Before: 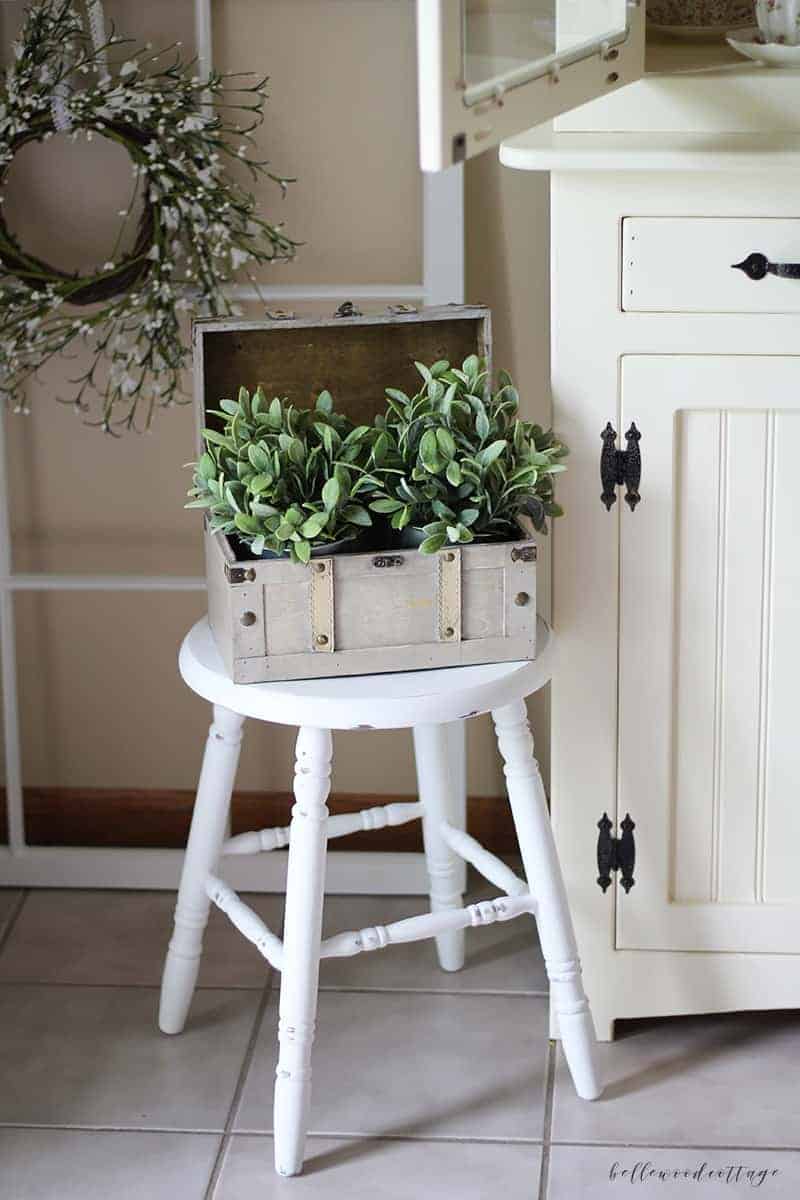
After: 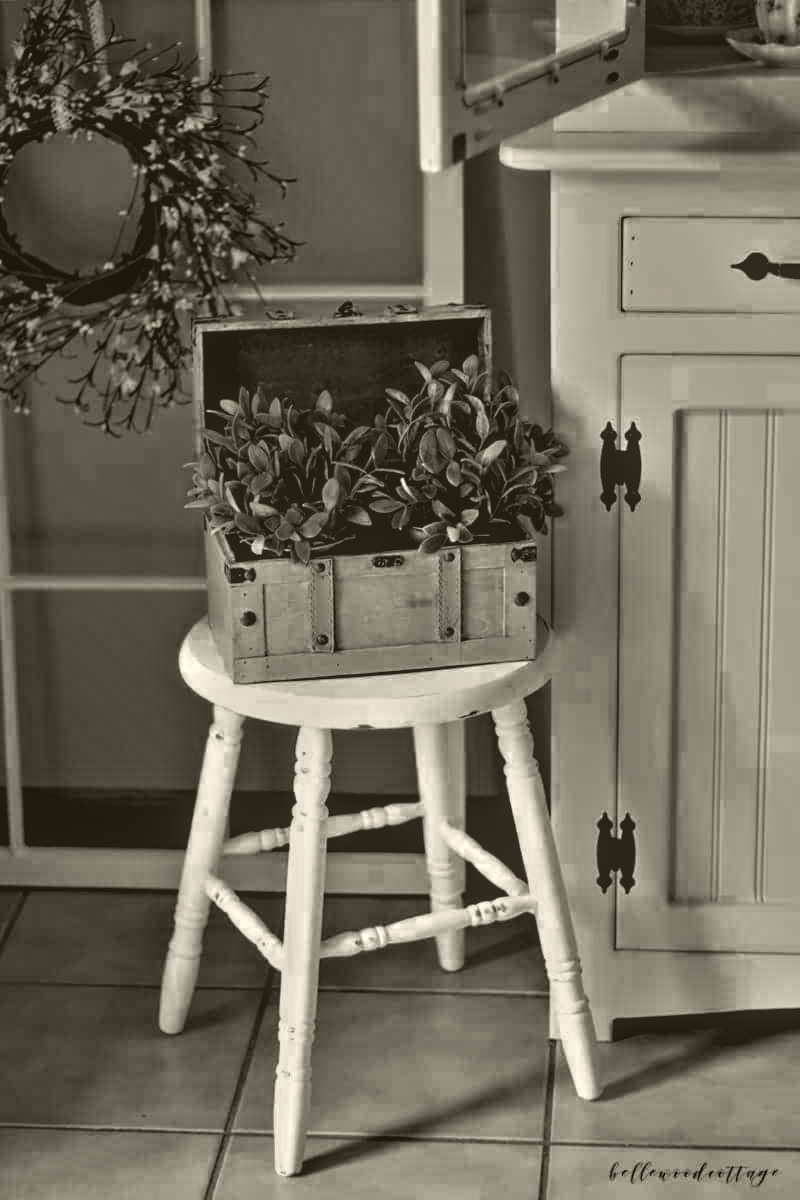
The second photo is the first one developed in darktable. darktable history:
local contrast: detail 130%
color balance rgb: linear chroma grading › global chroma 15%, perceptual saturation grading › global saturation 30%
color zones: curves: ch0 [(0.287, 0.048) (0.493, 0.484) (0.737, 0.816)]; ch1 [(0, 0) (0.143, 0) (0.286, 0) (0.429, 0) (0.571, 0) (0.714, 0) (0.857, 0)]
contrast equalizer: octaves 7, y [[0.48, 0.654, 0.731, 0.706, 0.772, 0.382], [0.55 ×6], [0 ×6], [0 ×6], [0 ×6]] | blend: blend mode normal, opacity 100%; mask: uniform (no mask)
colorize: hue 41.44°, saturation 22%, source mix 60%, lightness 10.61%
